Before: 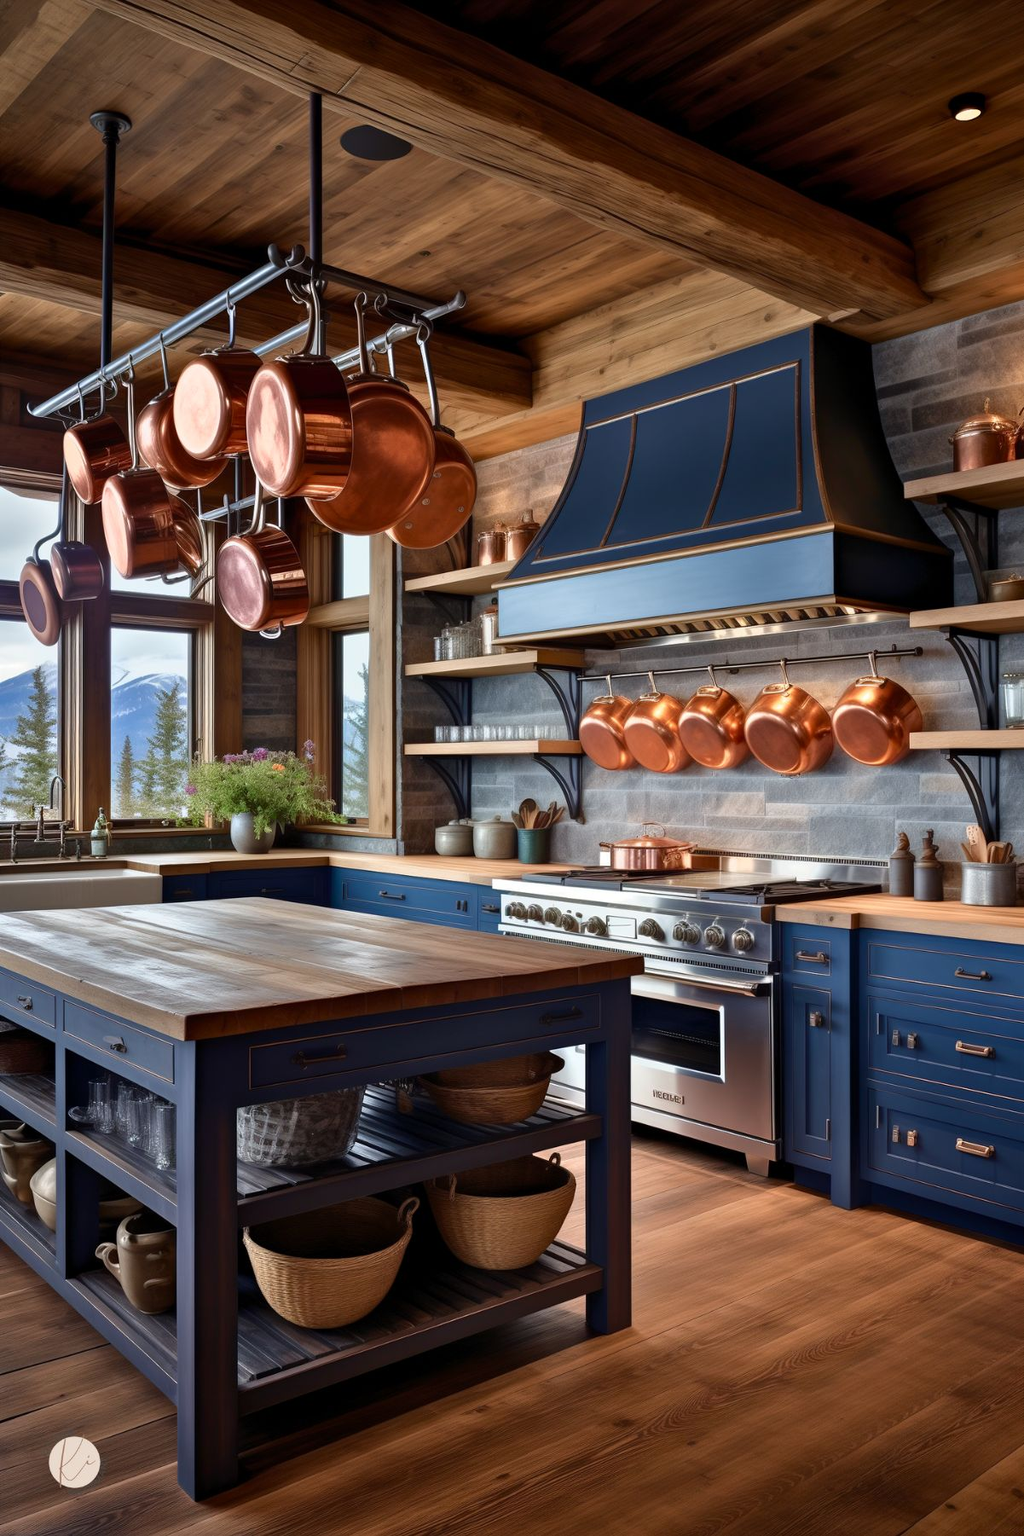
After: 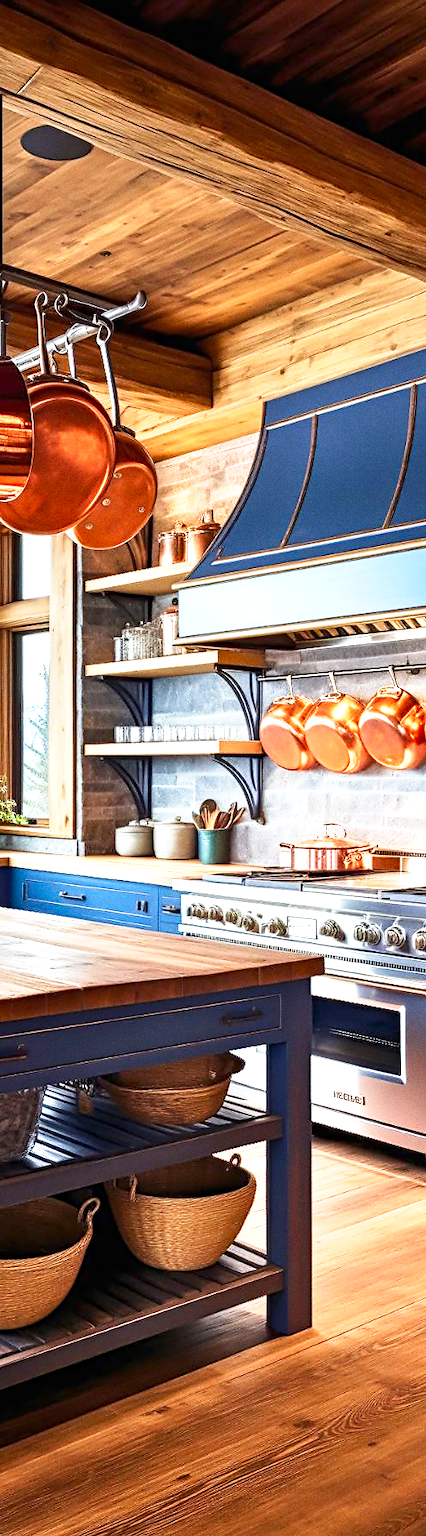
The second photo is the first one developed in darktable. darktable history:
contrast brightness saturation: saturation 0.13
exposure: black level correction 0, exposure 1.2 EV, compensate highlight preservation false
grain: on, module defaults
crop: left 31.229%, right 27.105%
tone curve: curves: ch0 [(0, 0) (0.003, 0.003) (0.011, 0.011) (0.025, 0.025) (0.044, 0.044) (0.069, 0.068) (0.1, 0.098) (0.136, 0.134) (0.177, 0.175) (0.224, 0.221) (0.277, 0.273) (0.335, 0.33) (0.399, 0.393) (0.468, 0.461) (0.543, 0.546) (0.623, 0.625) (0.709, 0.711) (0.801, 0.802) (0.898, 0.898) (1, 1)], preserve colors none
white balance: red 0.986, blue 1.01
base curve: curves: ch0 [(0, 0) (0.579, 0.807) (1, 1)], preserve colors none
contrast equalizer: y [[0.5, 0.5, 0.5, 0.515, 0.749, 0.84], [0.5 ×6], [0.5 ×6], [0, 0, 0, 0.001, 0.067, 0.262], [0 ×6]]
